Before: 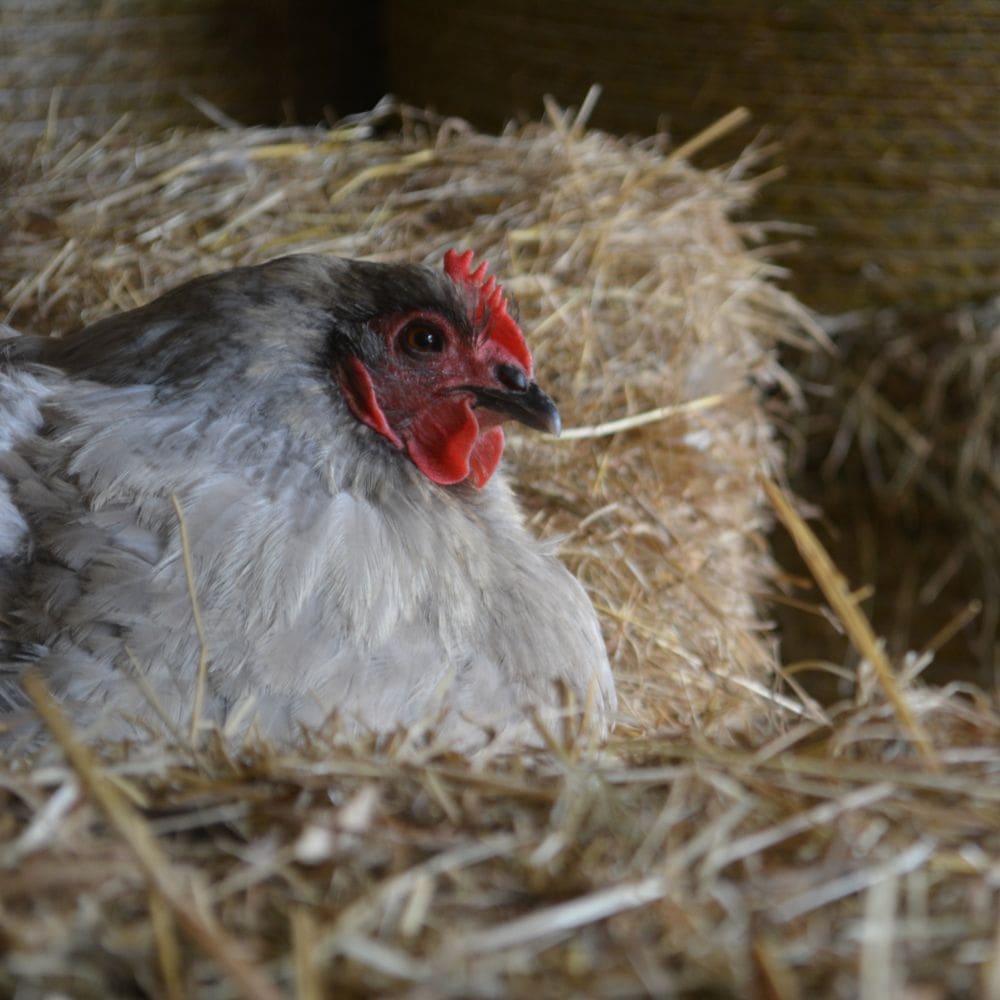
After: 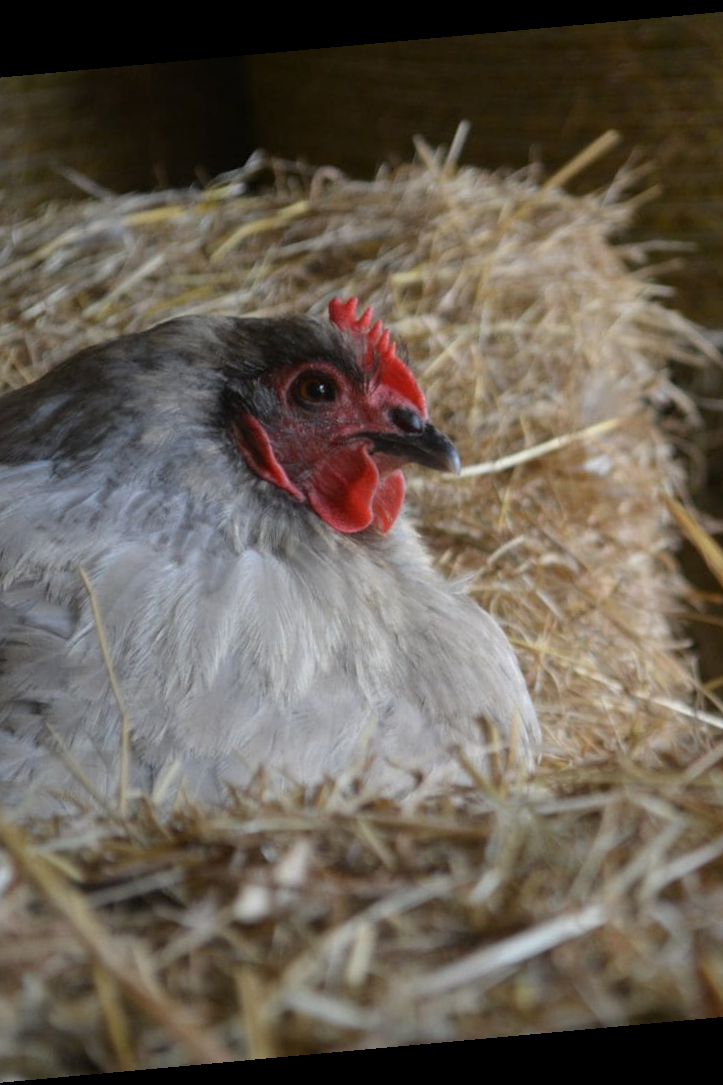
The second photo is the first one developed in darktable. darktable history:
rotate and perspective: rotation -5.2°, automatic cropping off
crop and rotate: left 12.648%, right 20.685%
